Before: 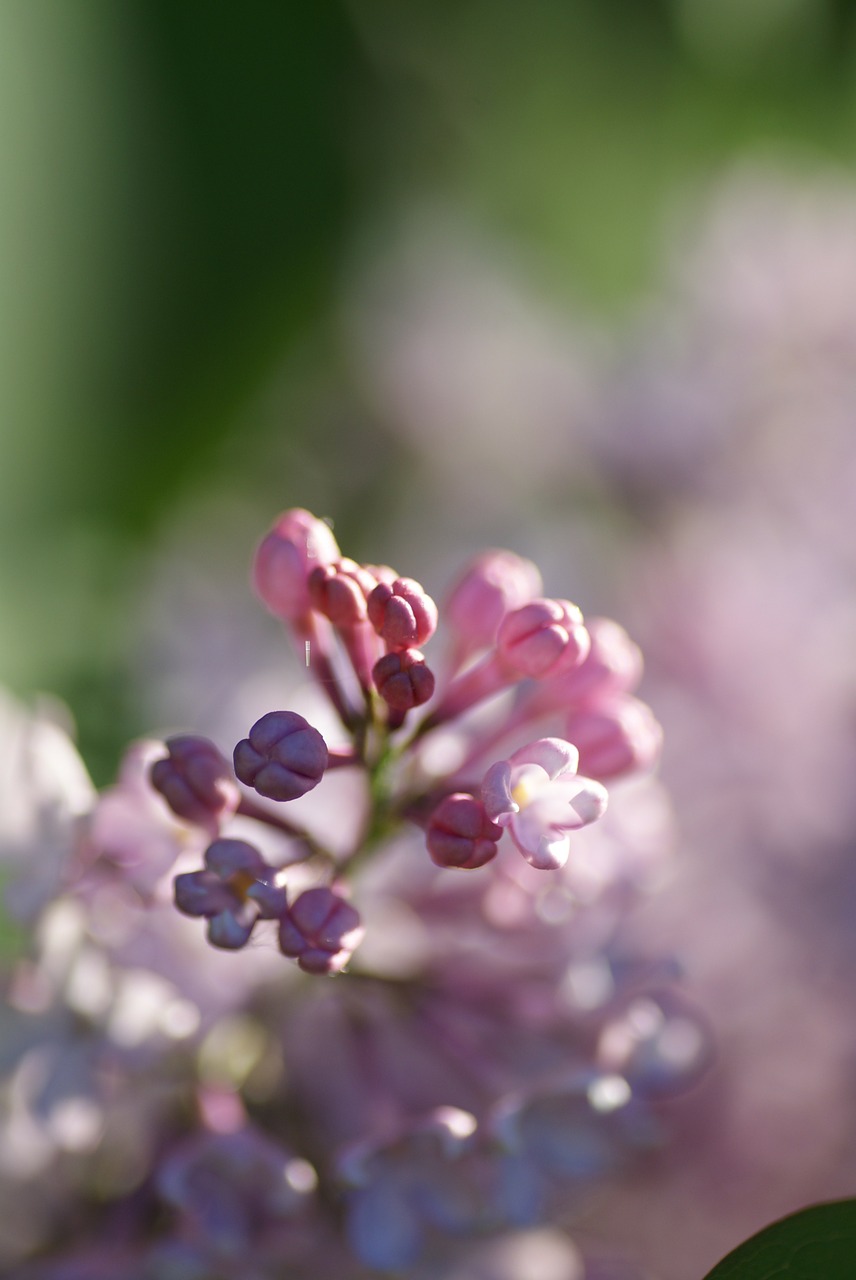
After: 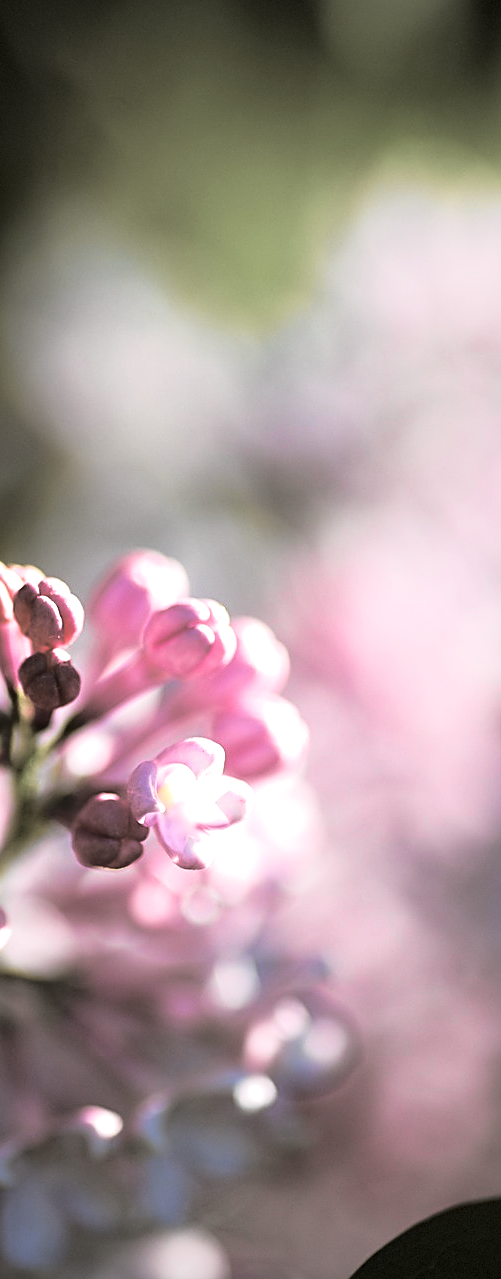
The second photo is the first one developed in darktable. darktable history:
vignetting: dithering 8-bit output, unbound false
crop: left 41.402%
sharpen: on, module defaults
split-toning: shadows › hue 46.8°, shadows › saturation 0.17, highlights › hue 316.8°, highlights › saturation 0.27, balance -51.82
tone curve: curves: ch0 [(0, 0.009) (0.105, 0.08) (0.195, 0.18) (0.283, 0.316) (0.384, 0.434) (0.485, 0.531) (0.638, 0.69) (0.81, 0.872) (1, 0.977)]; ch1 [(0, 0) (0.161, 0.092) (0.35, 0.33) (0.379, 0.401) (0.456, 0.469) (0.502, 0.5) (0.525, 0.514) (0.586, 0.617) (0.635, 0.655) (1, 1)]; ch2 [(0, 0) (0.371, 0.362) (0.437, 0.437) (0.48, 0.49) (0.53, 0.515) (0.56, 0.571) (0.622, 0.606) (1, 1)], color space Lab, independent channels, preserve colors none
tone equalizer: -8 EV -0.75 EV, -7 EV -0.7 EV, -6 EV -0.6 EV, -5 EV -0.4 EV, -3 EV 0.4 EV, -2 EV 0.6 EV, -1 EV 0.7 EV, +0 EV 0.75 EV, edges refinement/feathering 500, mask exposure compensation -1.57 EV, preserve details no
